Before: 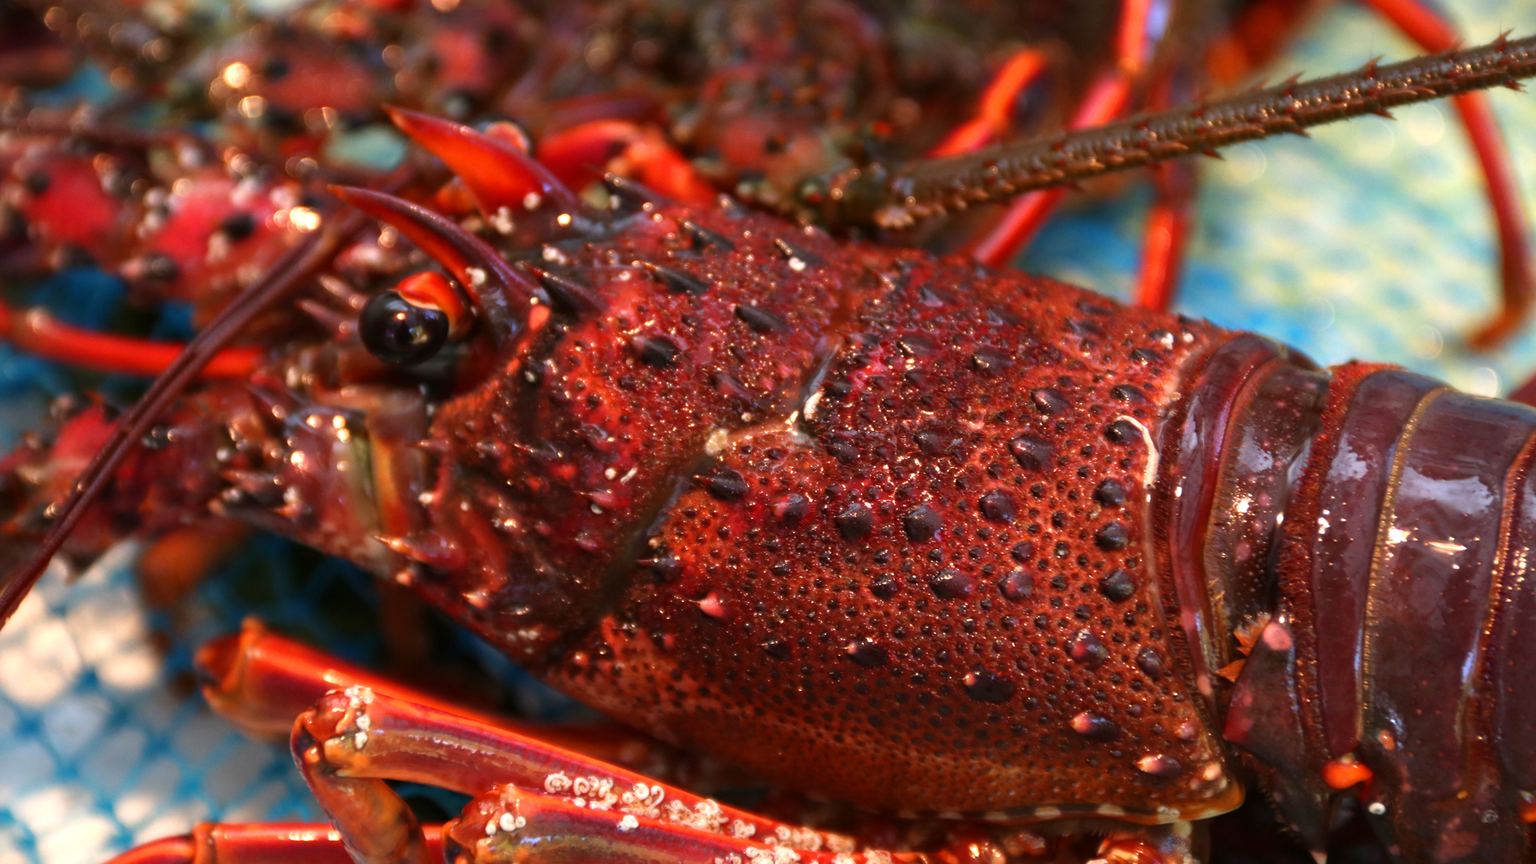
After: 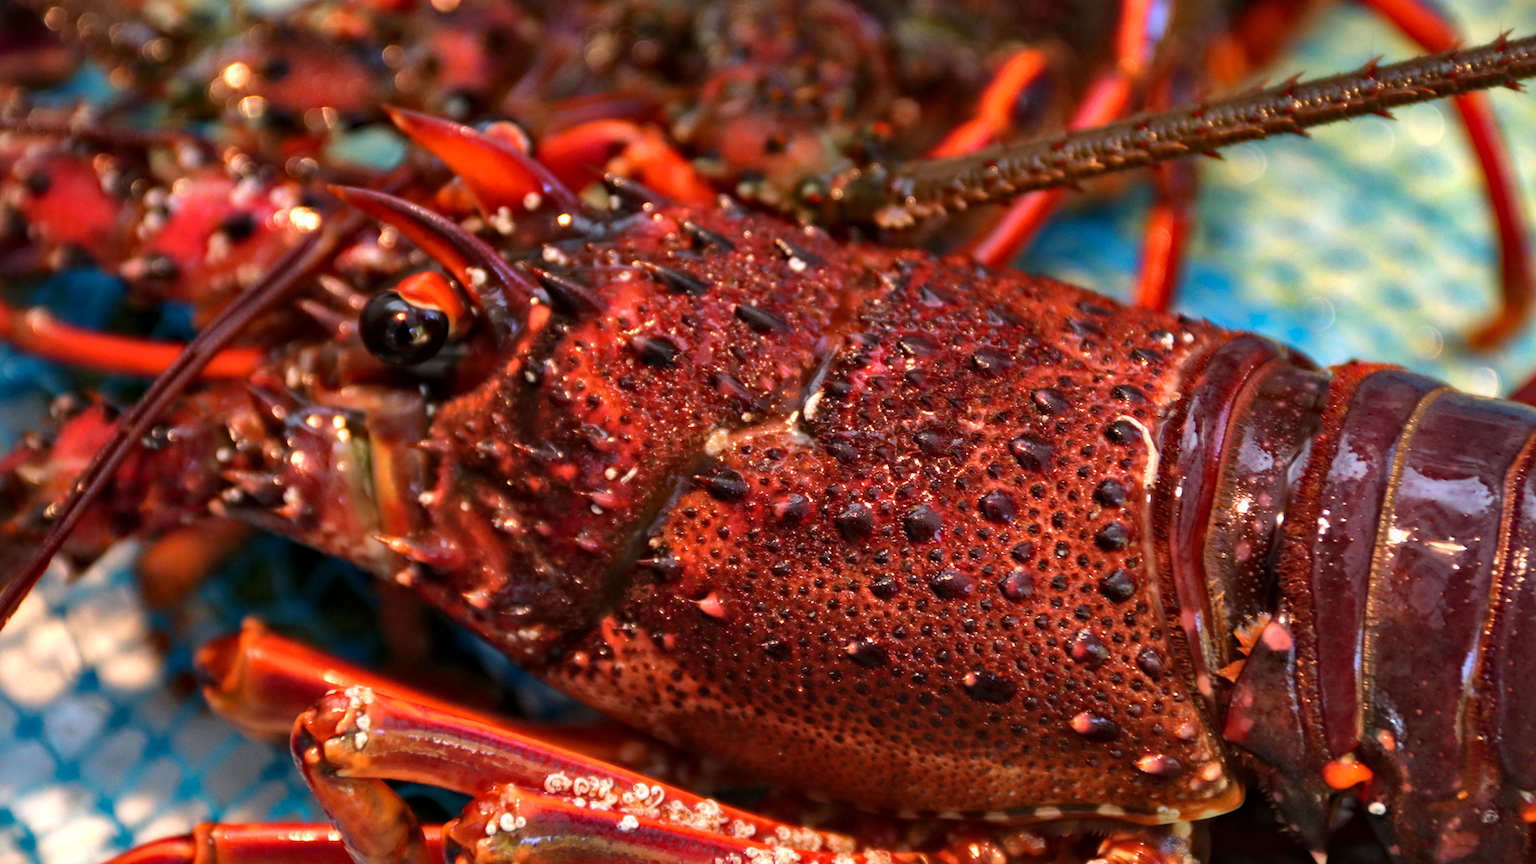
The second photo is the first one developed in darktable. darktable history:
haze removal: strength 0.28, distance 0.255, compatibility mode true, adaptive false
local contrast: mode bilateral grid, contrast 19, coarseness 50, detail 129%, midtone range 0.2
shadows and highlights: shadows 43.7, white point adjustment -1.42, soften with gaussian
